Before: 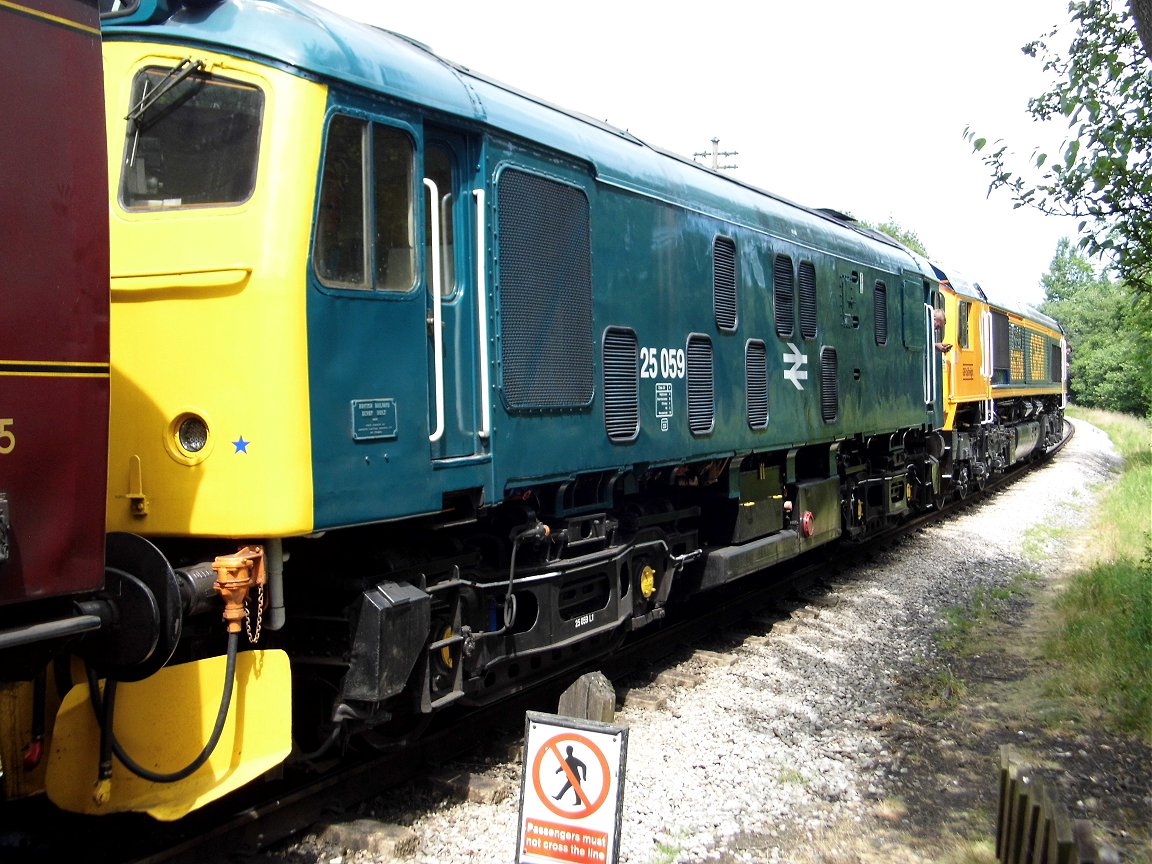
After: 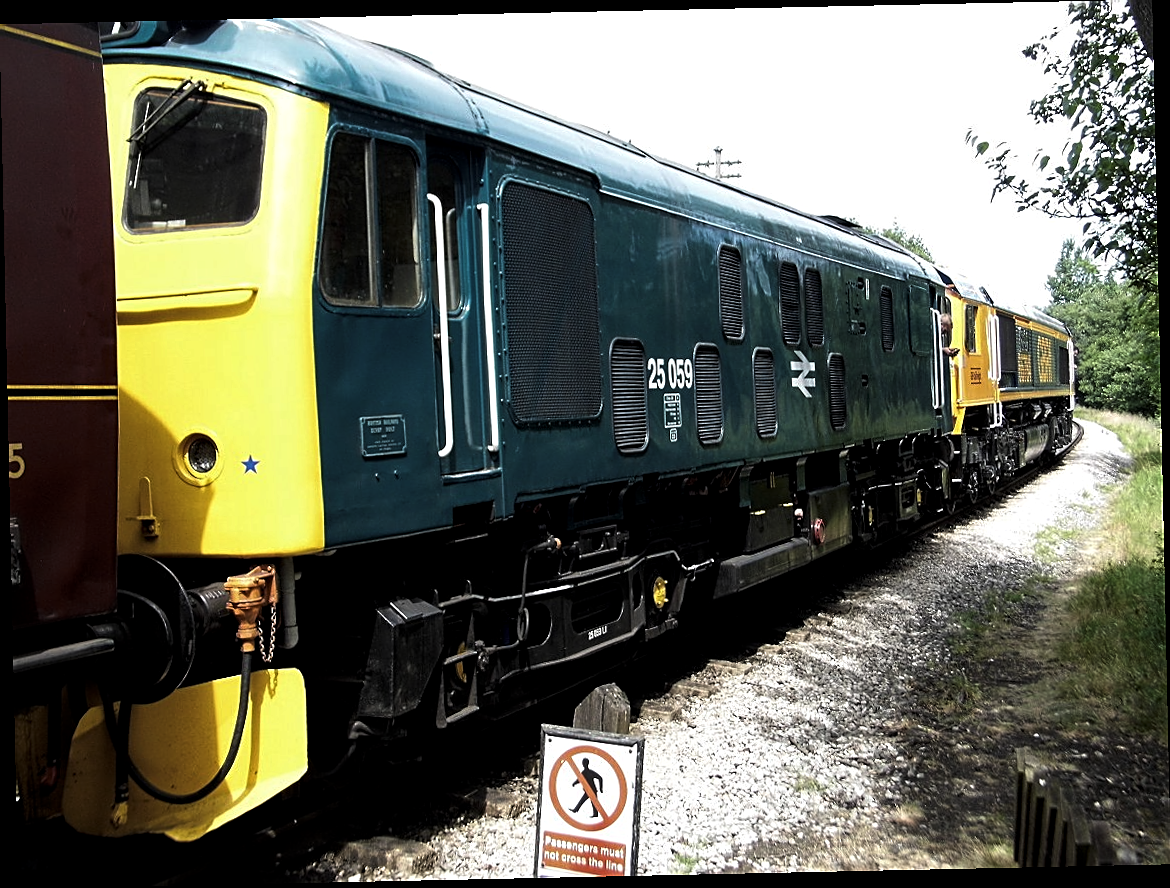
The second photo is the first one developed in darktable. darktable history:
sharpen: on, module defaults
rotate and perspective: rotation -1.24°, automatic cropping off
local contrast: highlights 100%, shadows 100%, detail 120%, midtone range 0.2
levels: mode automatic, black 8.58%, gray 59.42%, levels [0, 0.445, 1]
